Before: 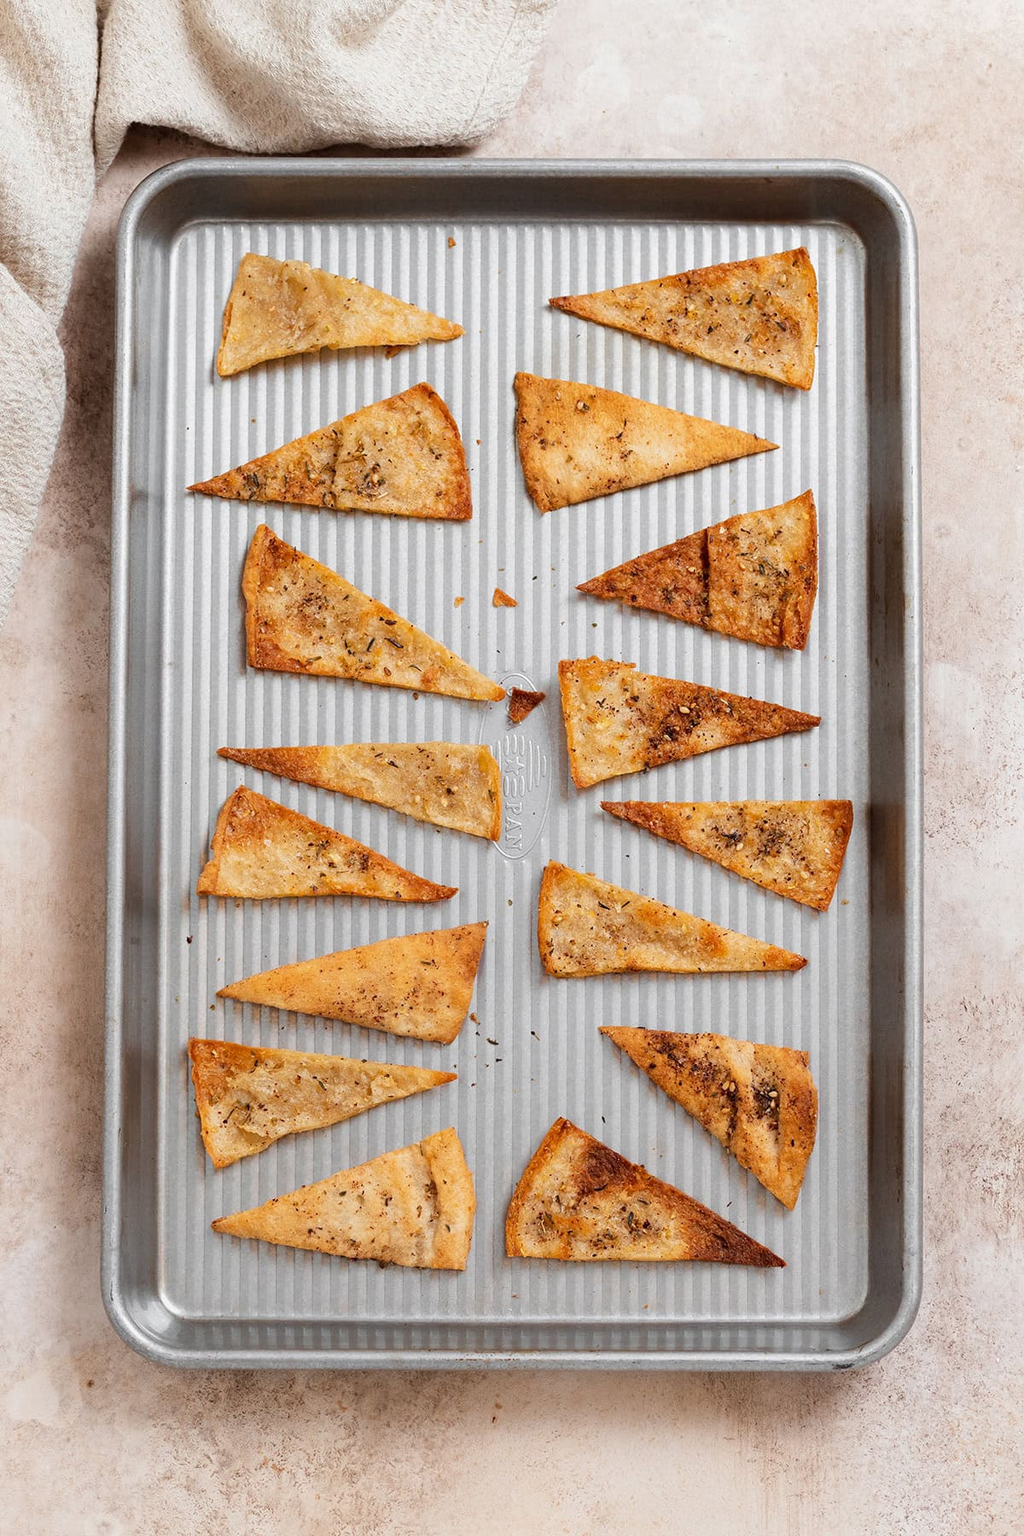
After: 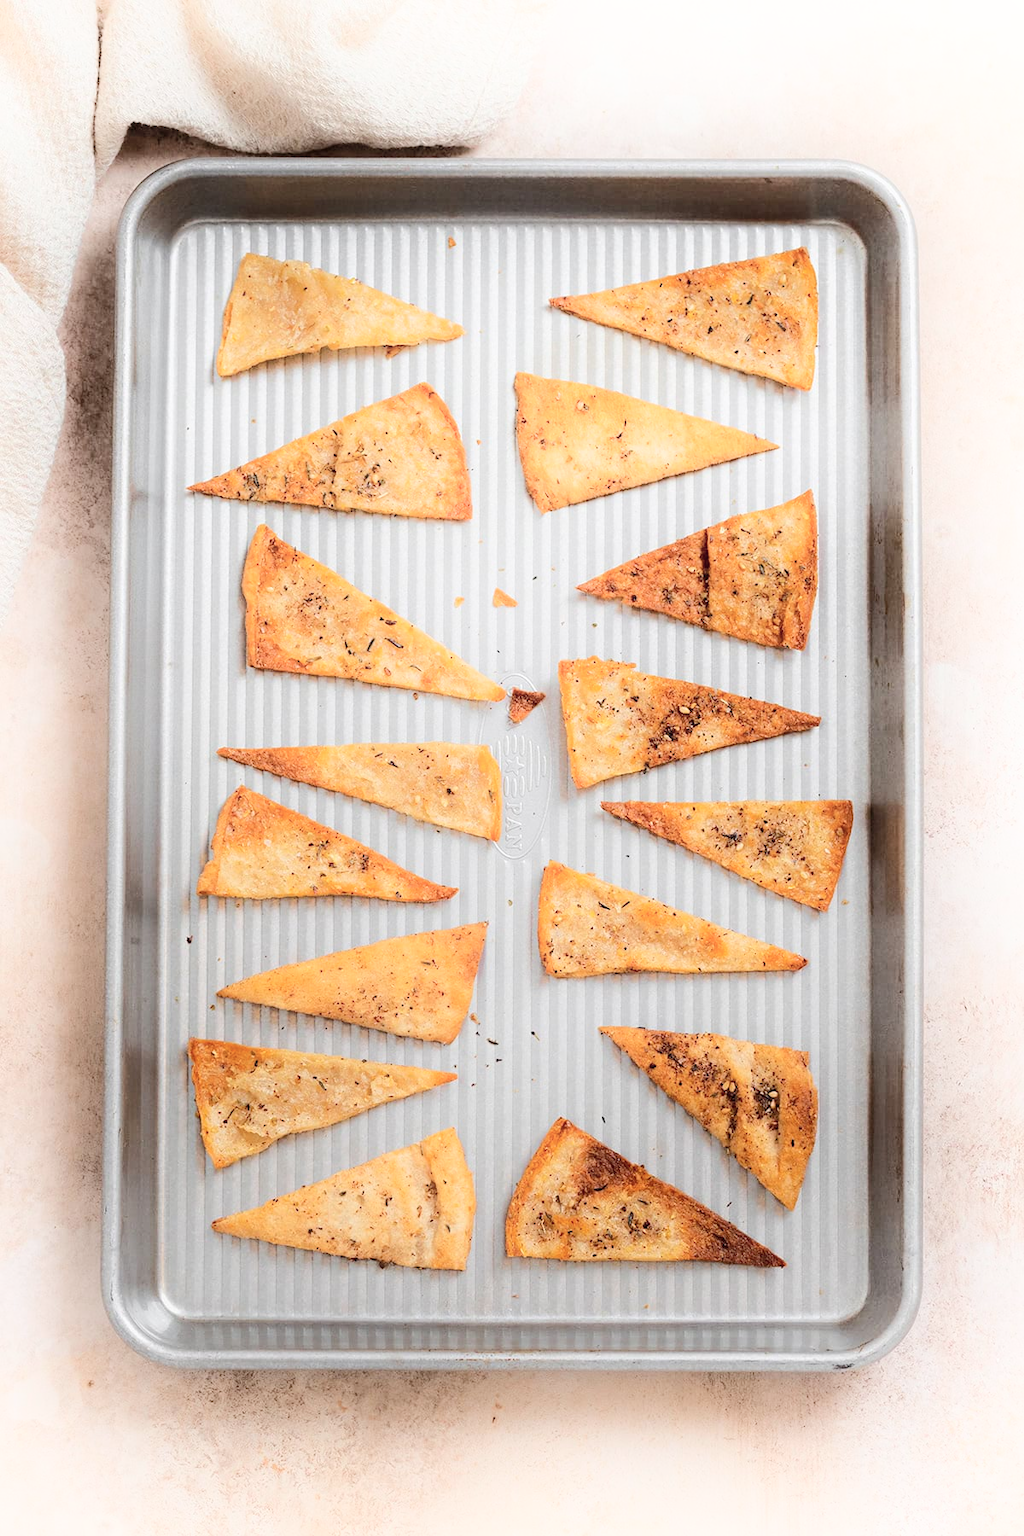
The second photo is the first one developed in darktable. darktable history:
shadows and highlights: shadows -21.72, highlights 99.26, soften with gaussian
